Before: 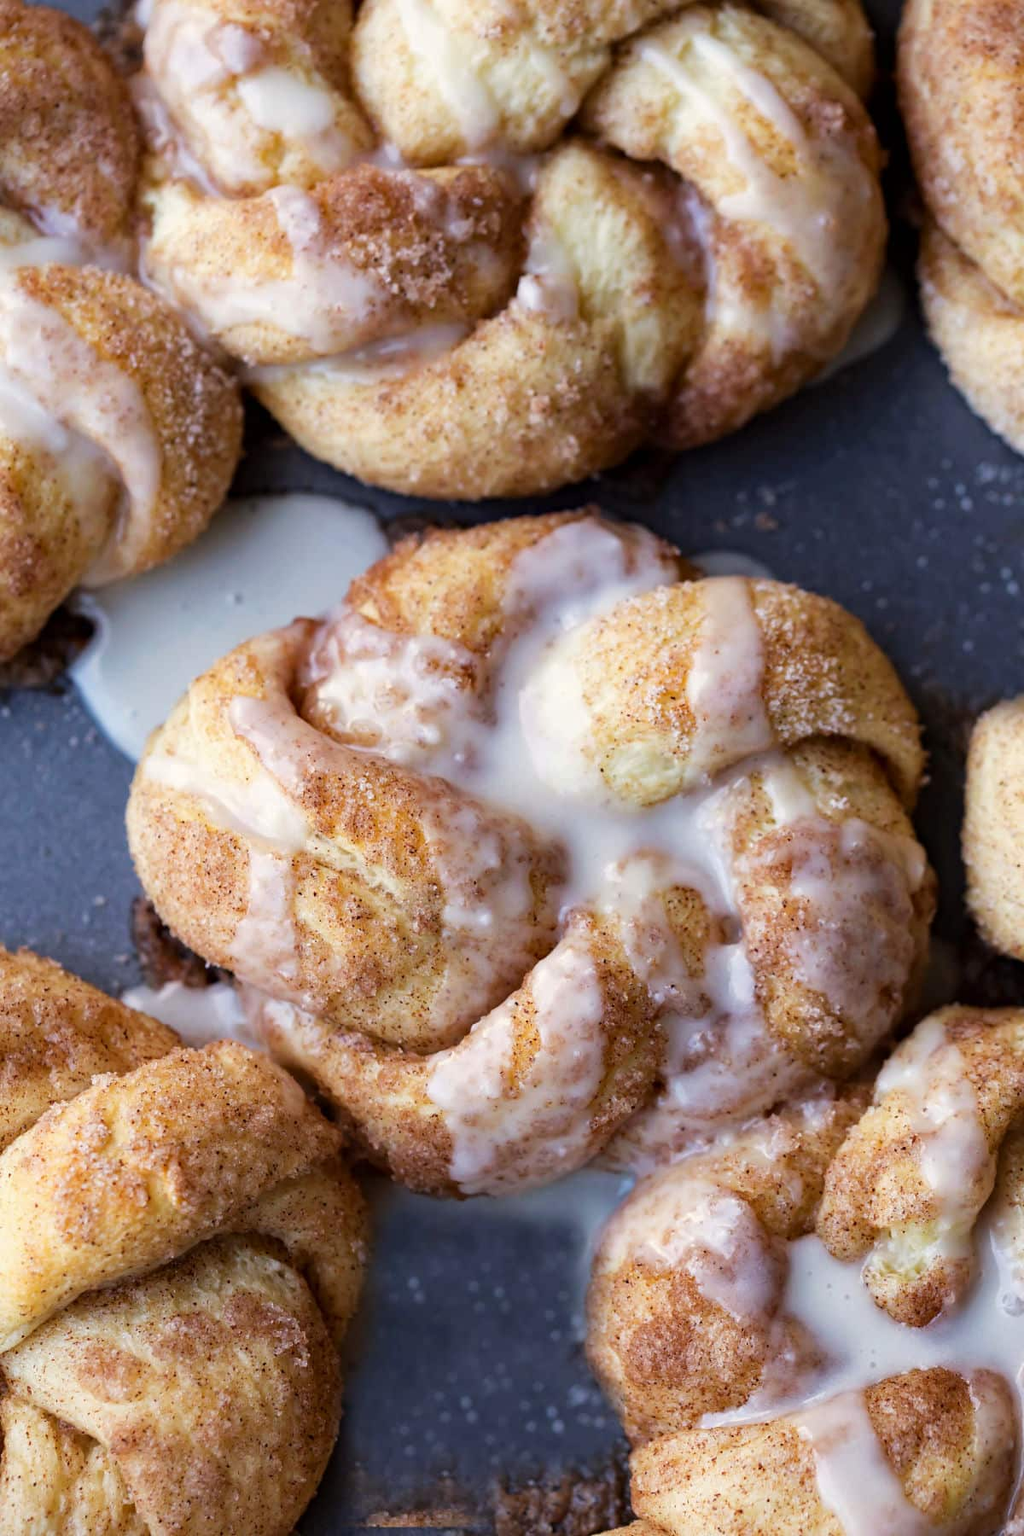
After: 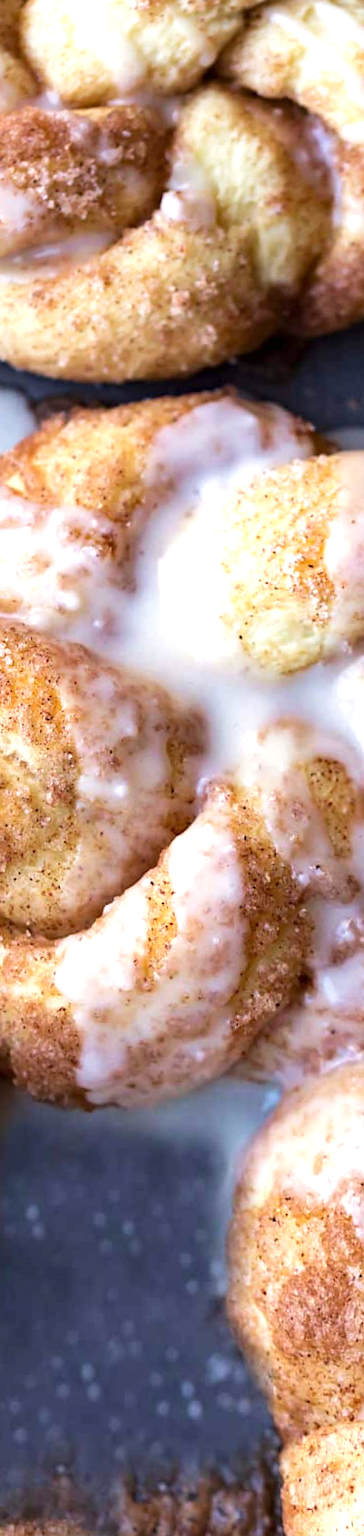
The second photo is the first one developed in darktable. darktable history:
crop: left 31.229%, right 27.105%
rotate and perspective: rotation 0.72°, lens shift (vertical) -0.352, lens shift (horizontal) -0.051, crop left 0.152, crop right 0.859, crop top 0.019, crop bottom 0.964
velvia: strength 15%
exposure: exposure 0.6 EV, compensate highlight preservation false
